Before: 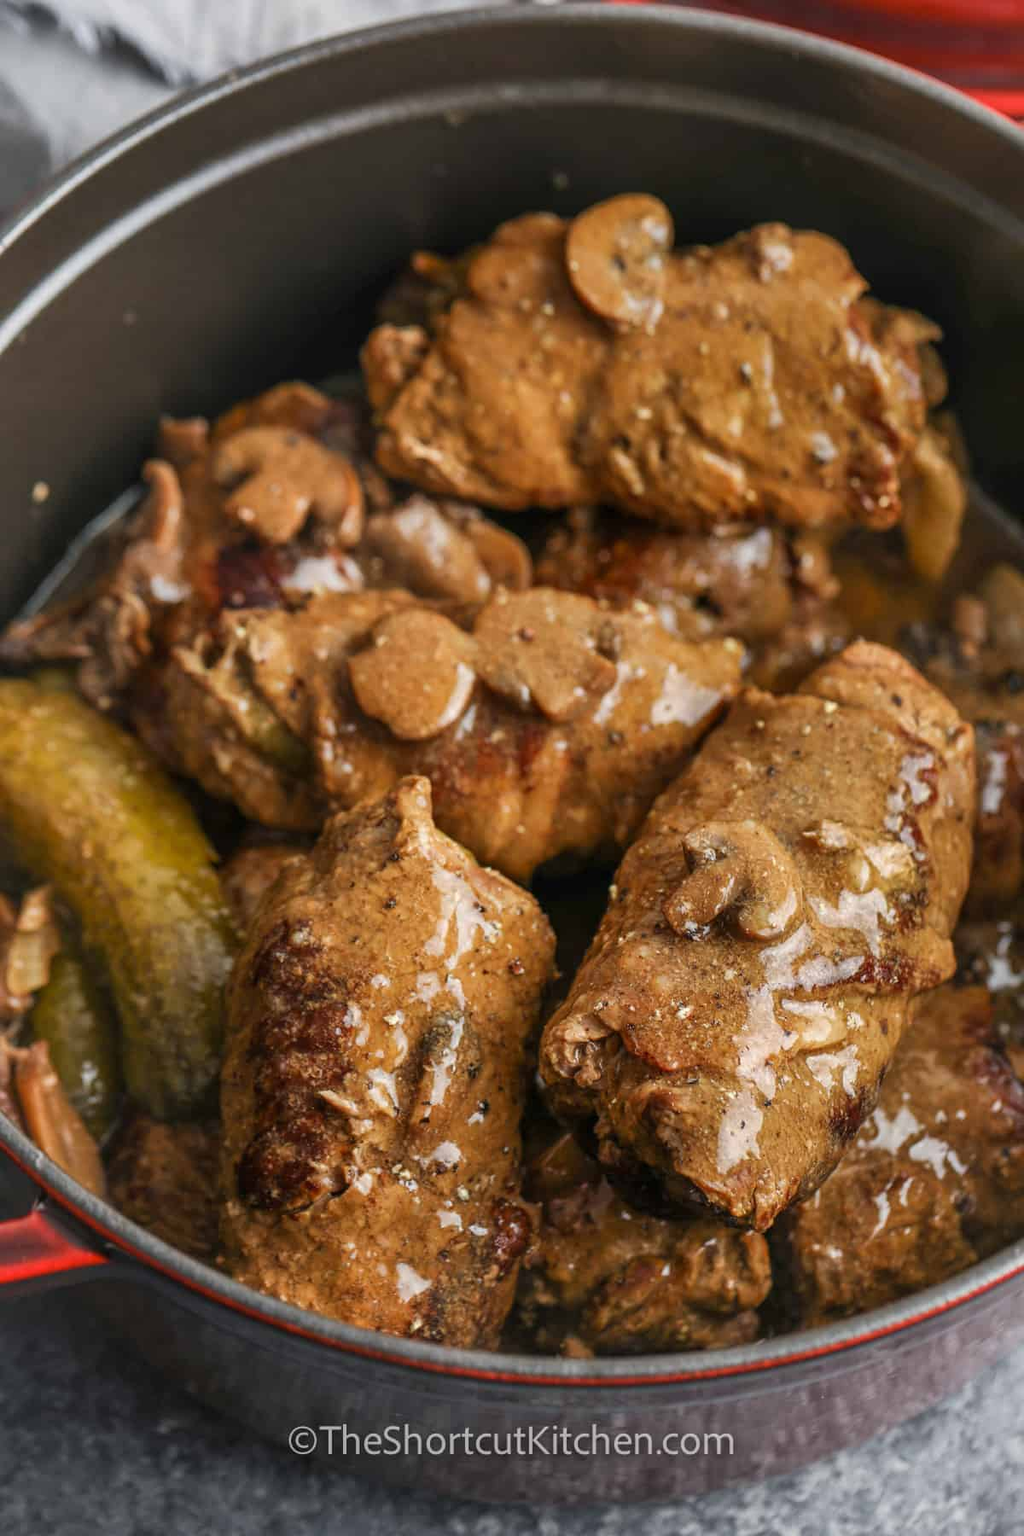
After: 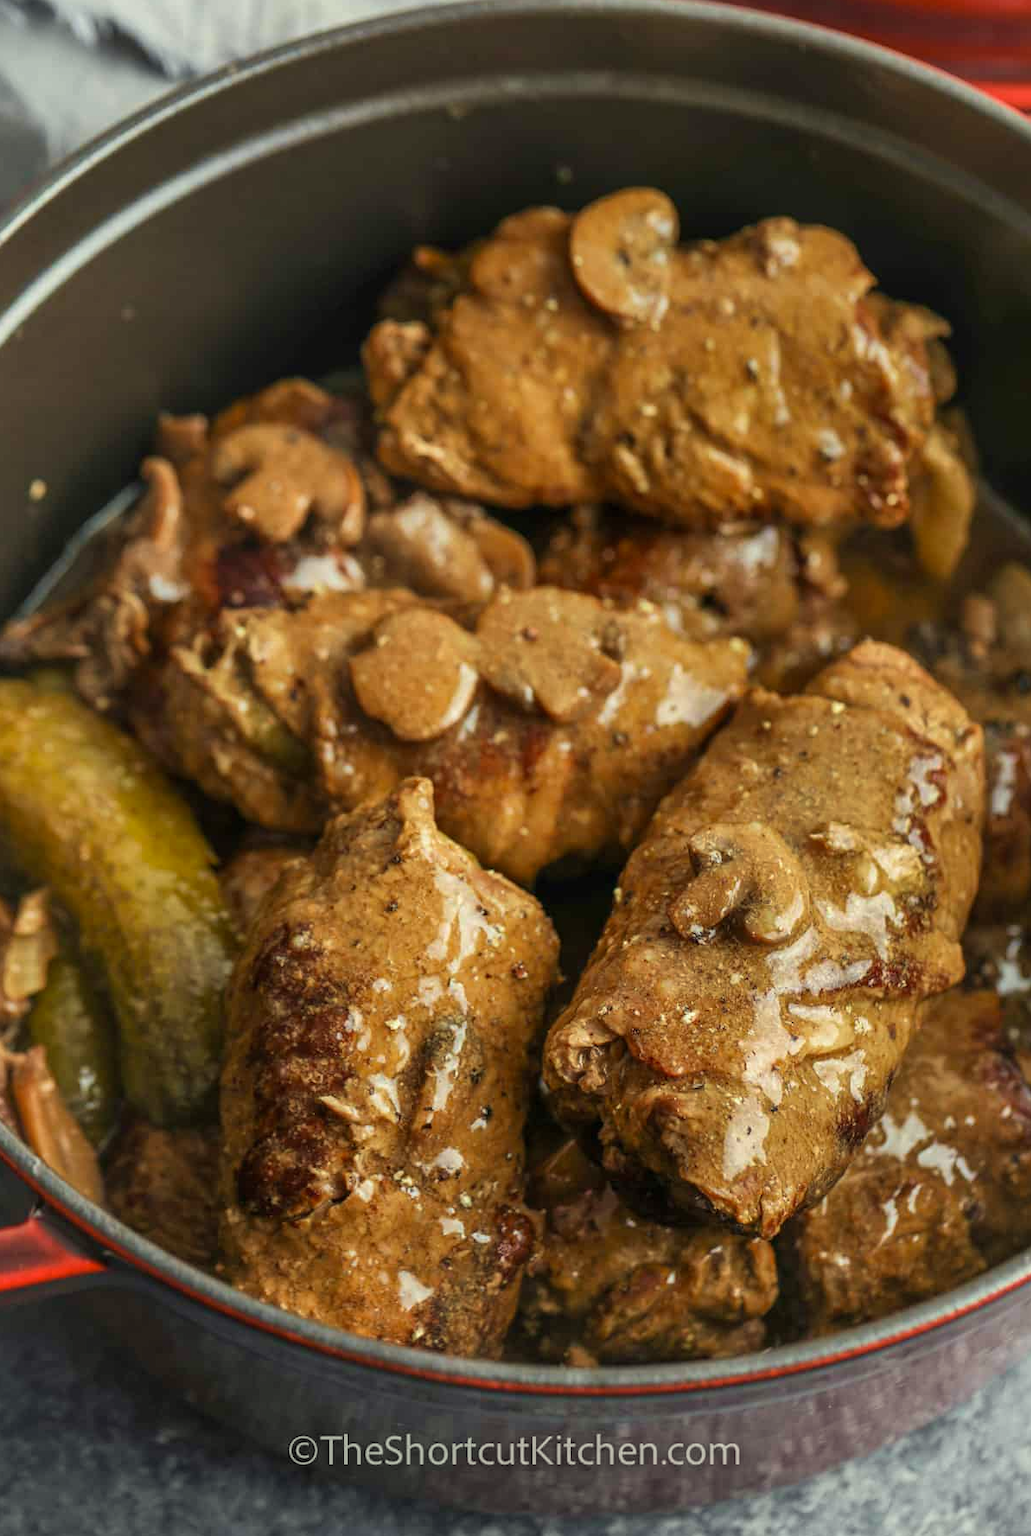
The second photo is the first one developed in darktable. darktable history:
velvia: on, module defaults
crop: left 0.416%, top 0.578%, right 0.16%, bottom 0.655%
color correction: highlights a* -4.39, highlights b* 7.32
